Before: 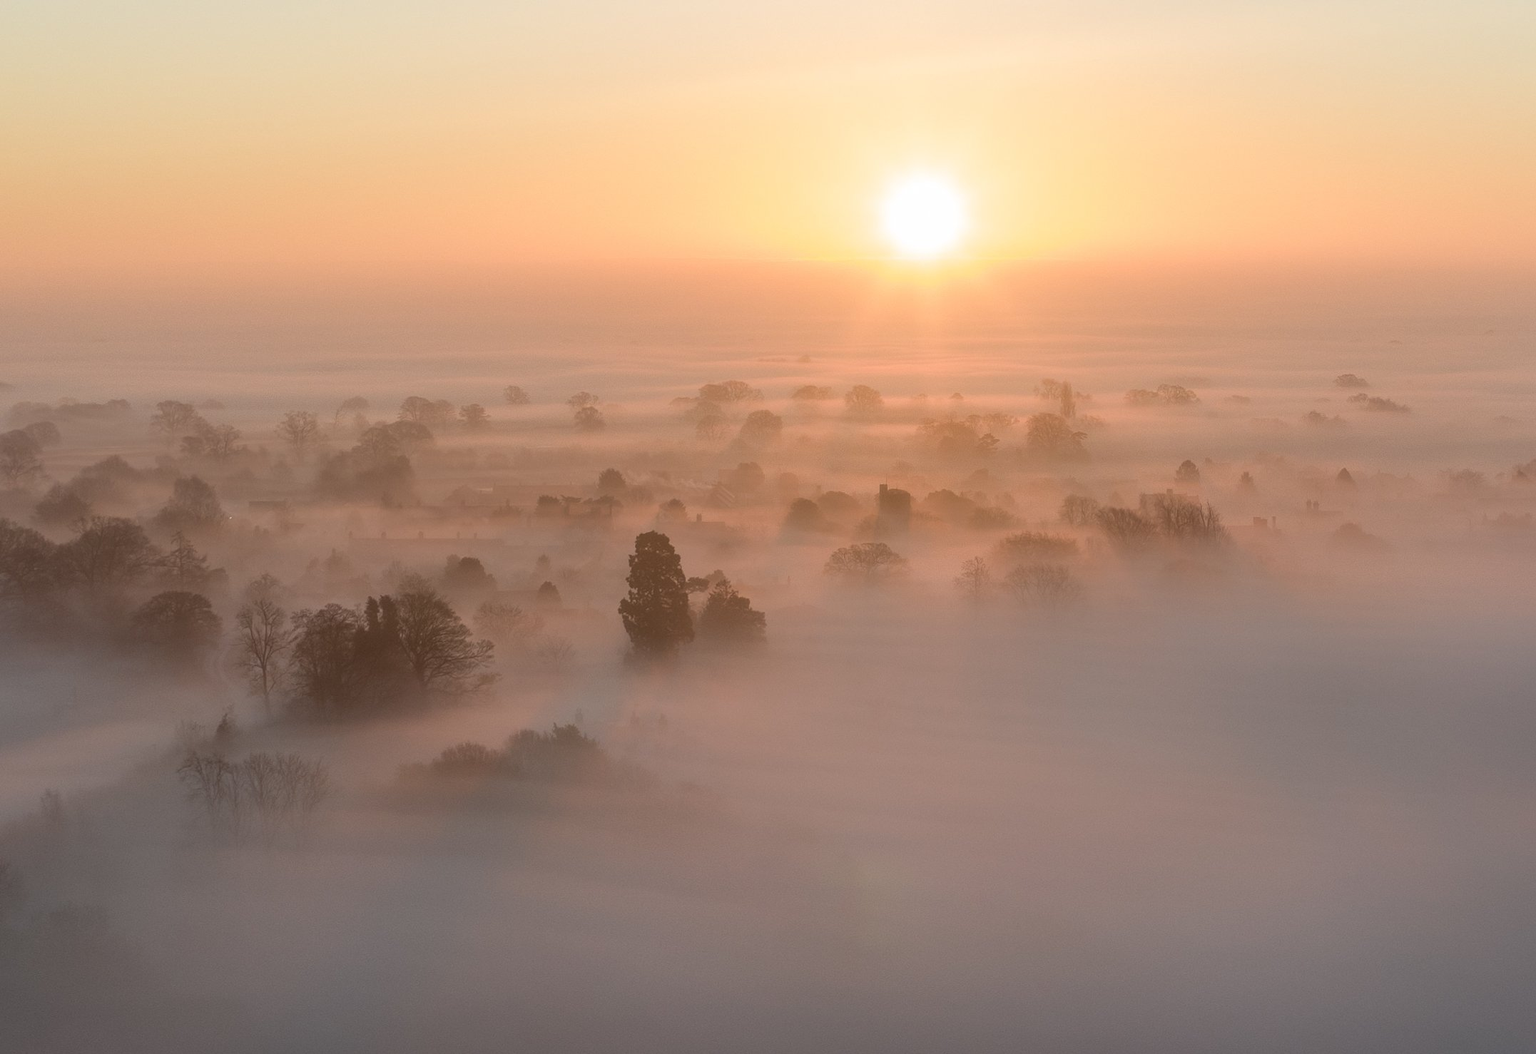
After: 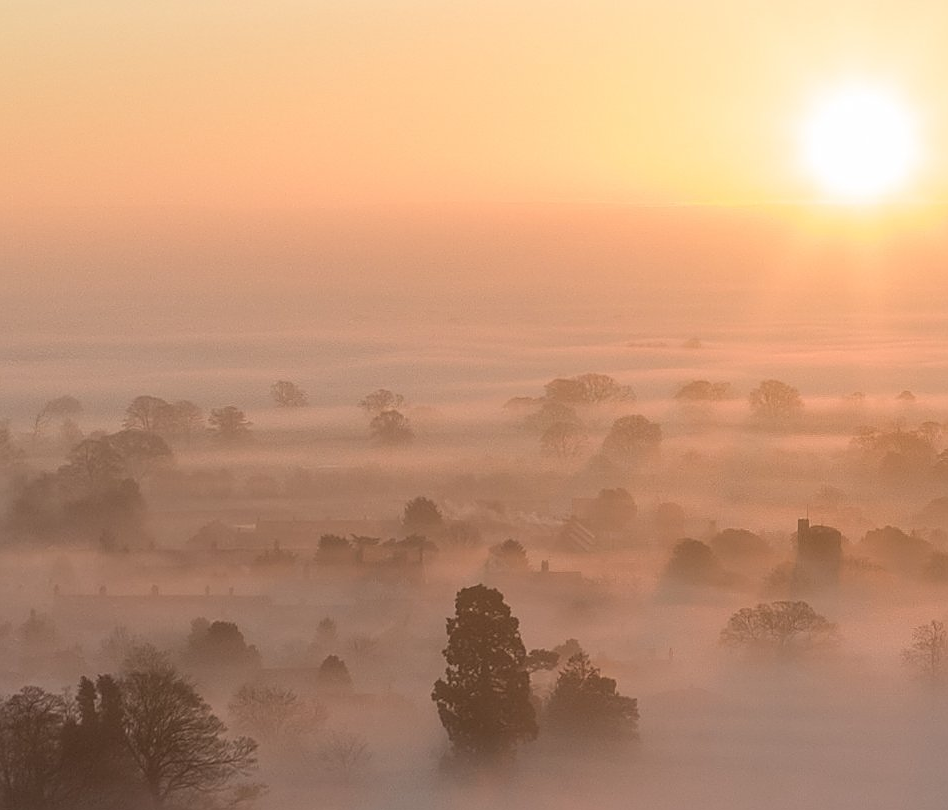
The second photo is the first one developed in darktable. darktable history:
crop: left 20.248%, top 10.86%, right 35.675%, bottom 34.321%
sharpen: on, module defaults
